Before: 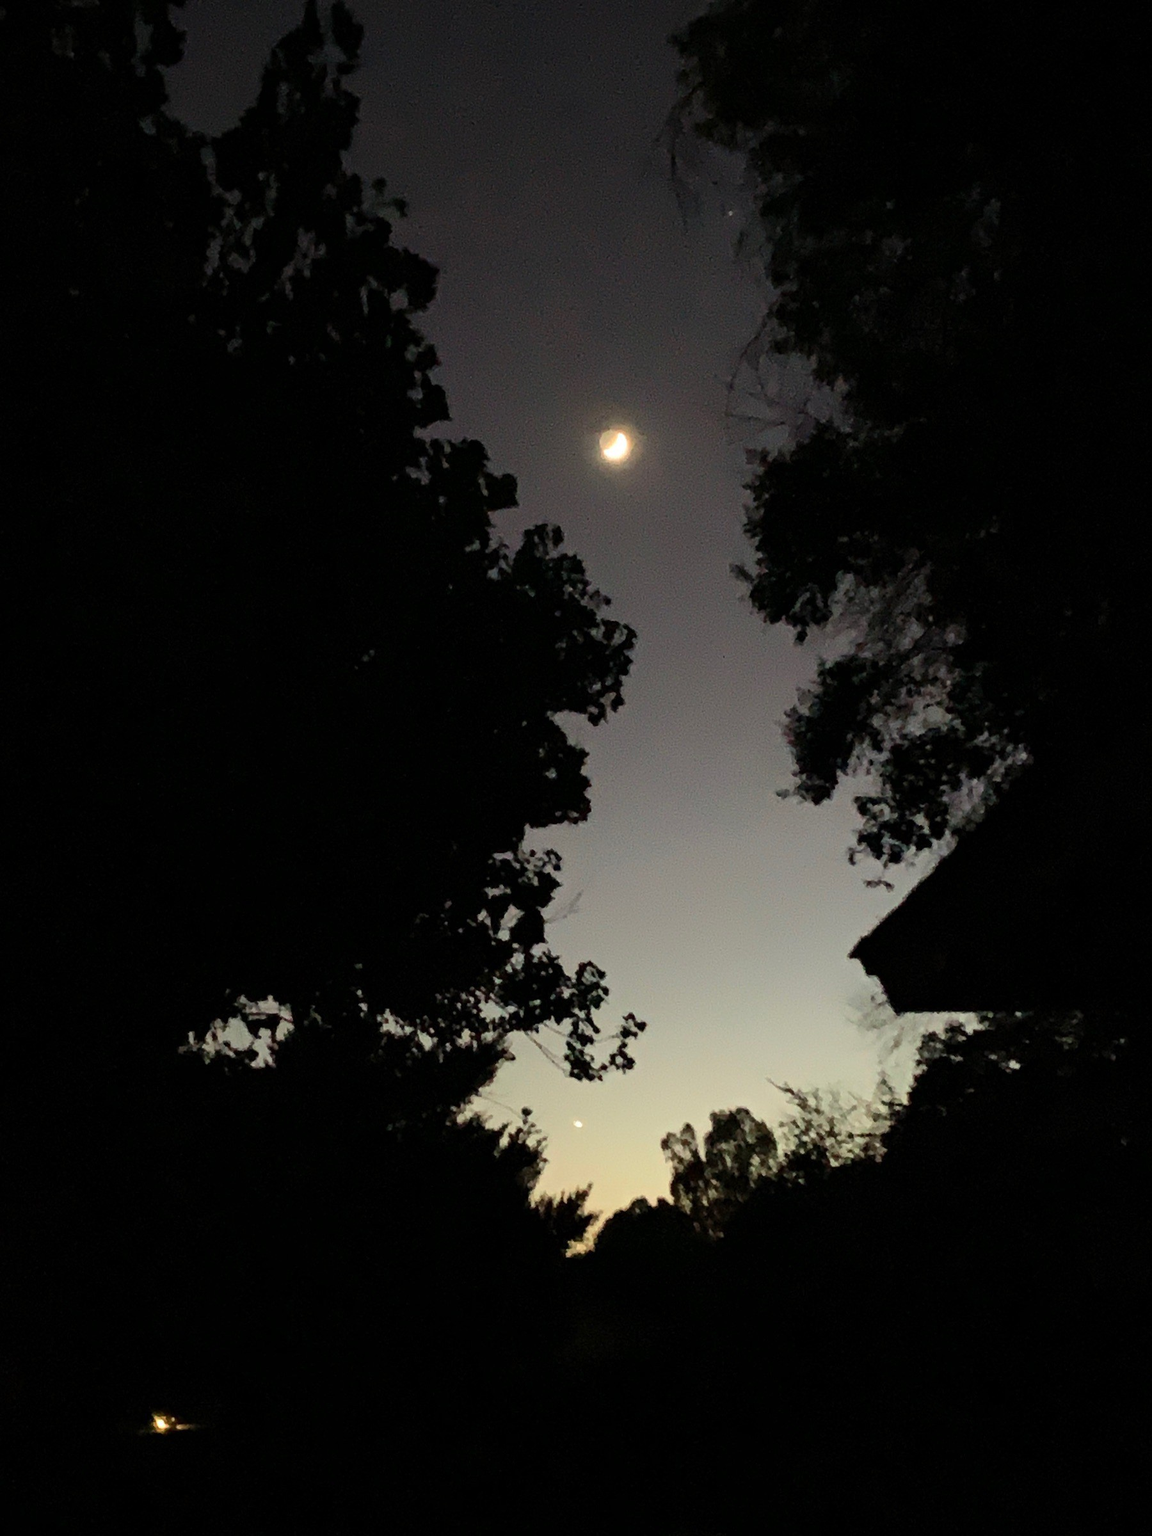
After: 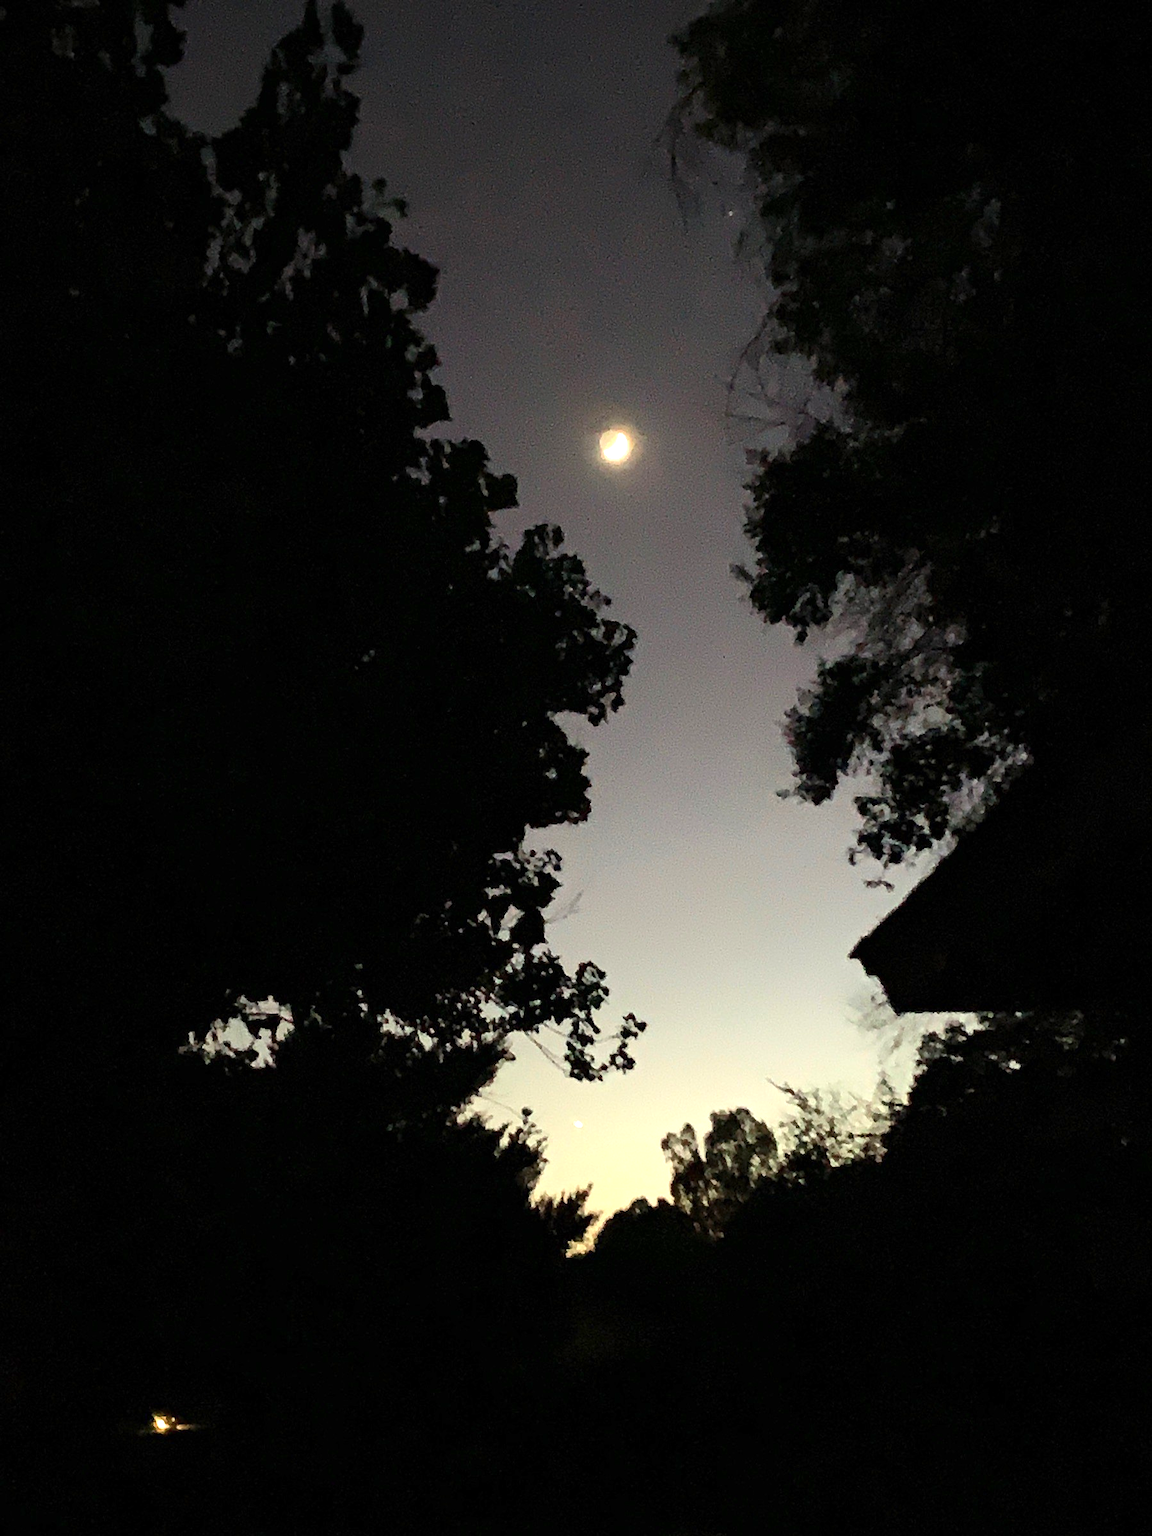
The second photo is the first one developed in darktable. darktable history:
sharpen: radius 1.516, amount 0.375, threshold 1.403
exposure: exposure 0.756 EV, compensate highlight preservation false
